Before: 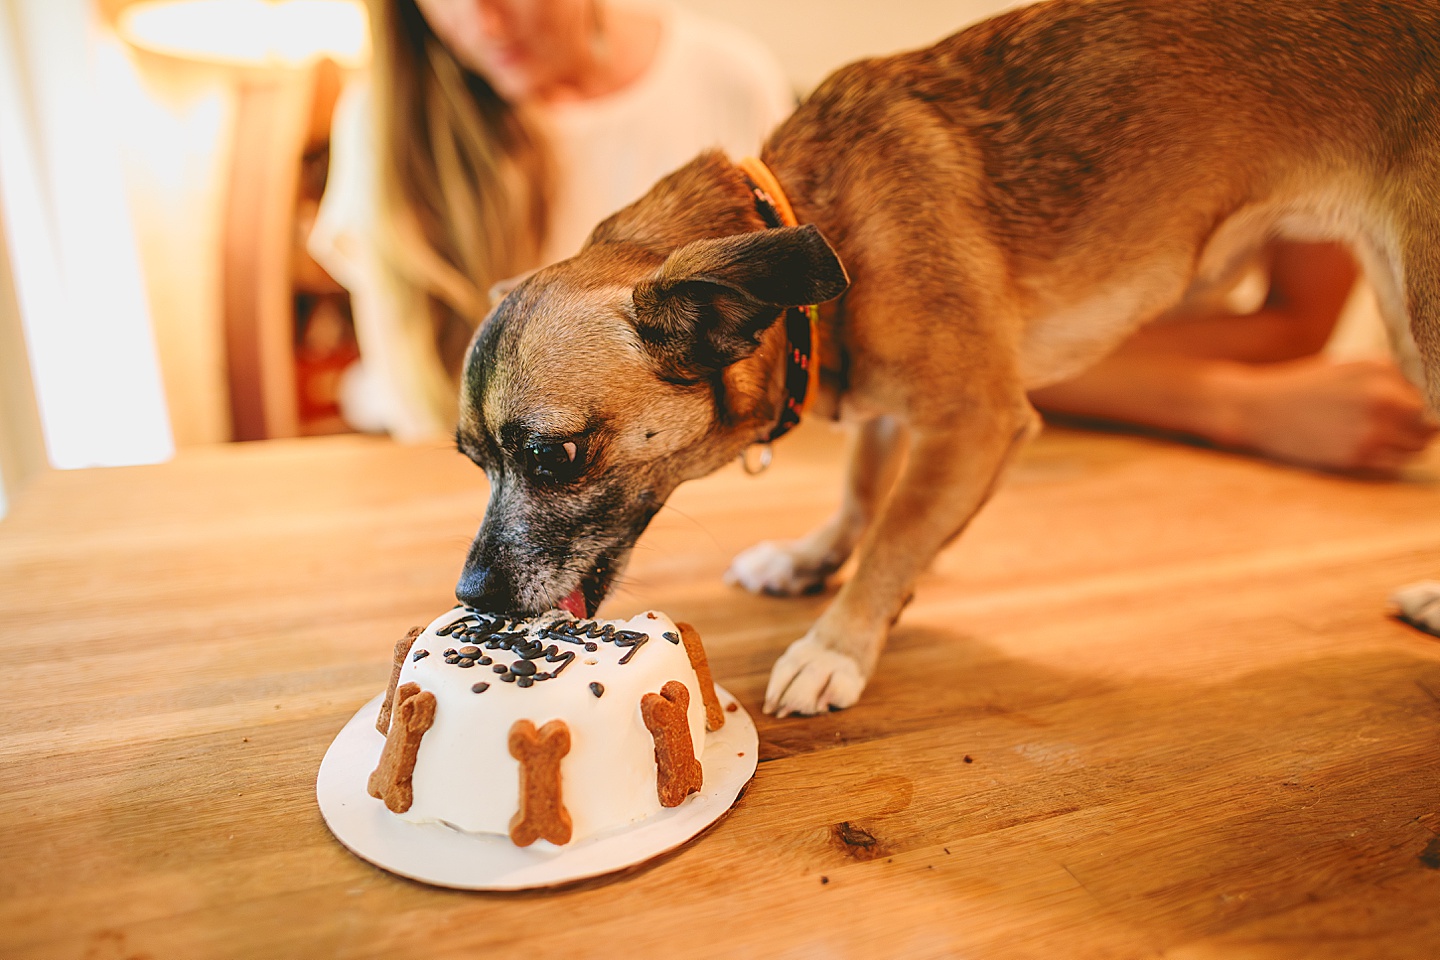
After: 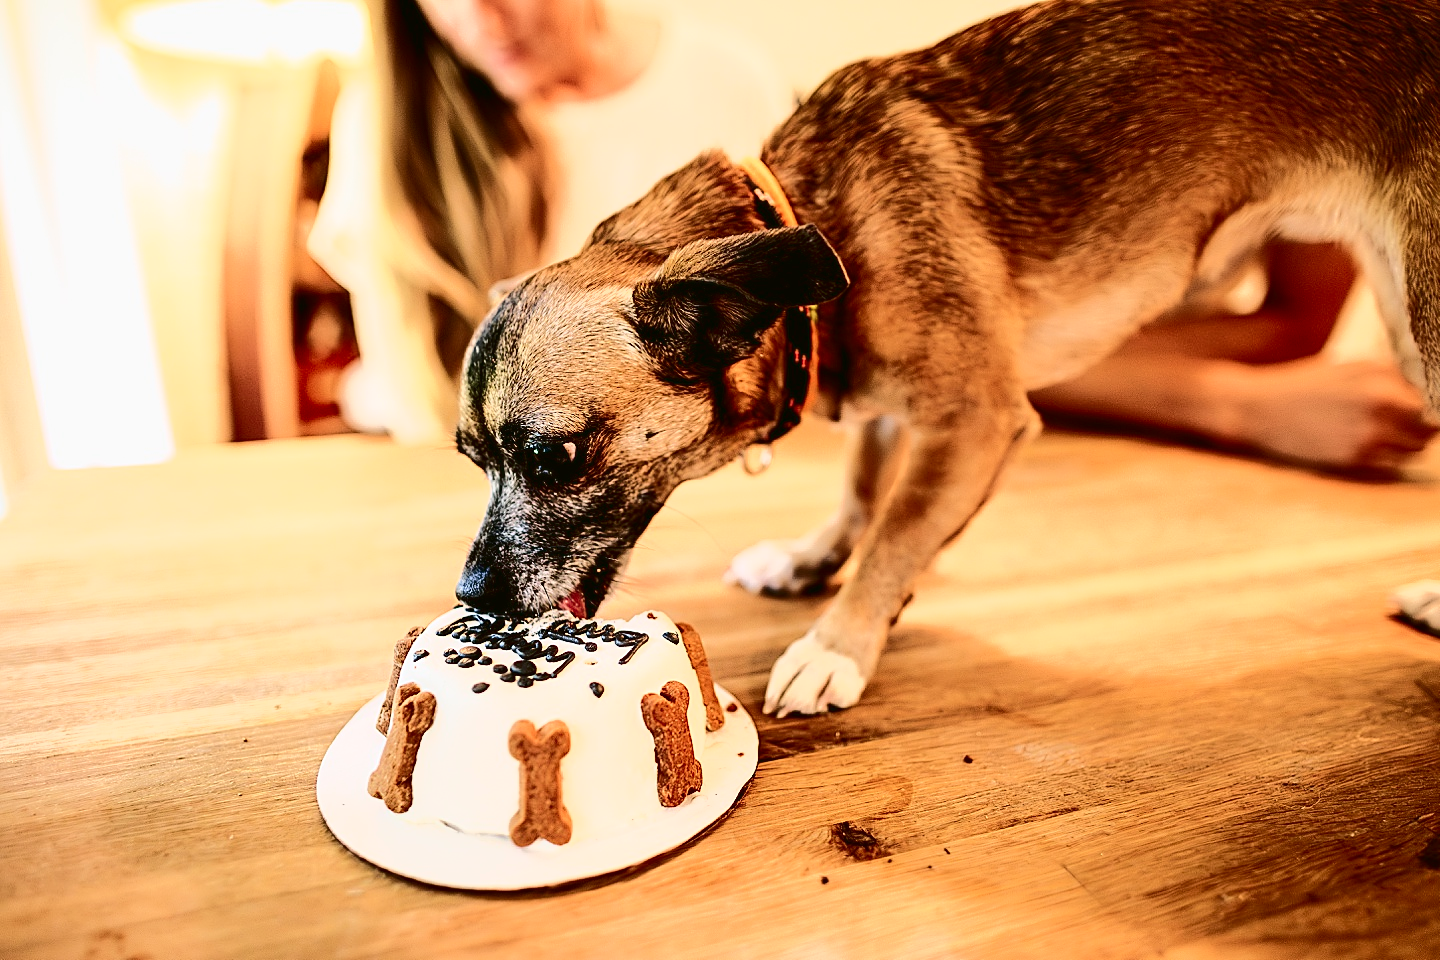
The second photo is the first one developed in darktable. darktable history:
sharpen: radius 2.503, amount 0.335
tone curve: curves: ch0 [(0, 0) (0.003, 0.043) (0.011, 0.043) (0.025, 0.035) (0.044, 0.042) (0.069, 0.035) (0.1, 0.03) (0.136, 0.017) (0.177, 0.03) (0.224, 0.06) (0.277, 0.118) (0.335, 0.189) (0.399, 0.297) (0.468, 0.483) (0.543, 0.631) (0.623, 0.746) (0.709, 0.823) (0.801, 0.944) (0.898, 0.966) (1, 1)], color space Lab, independent channels, preserve colors none
